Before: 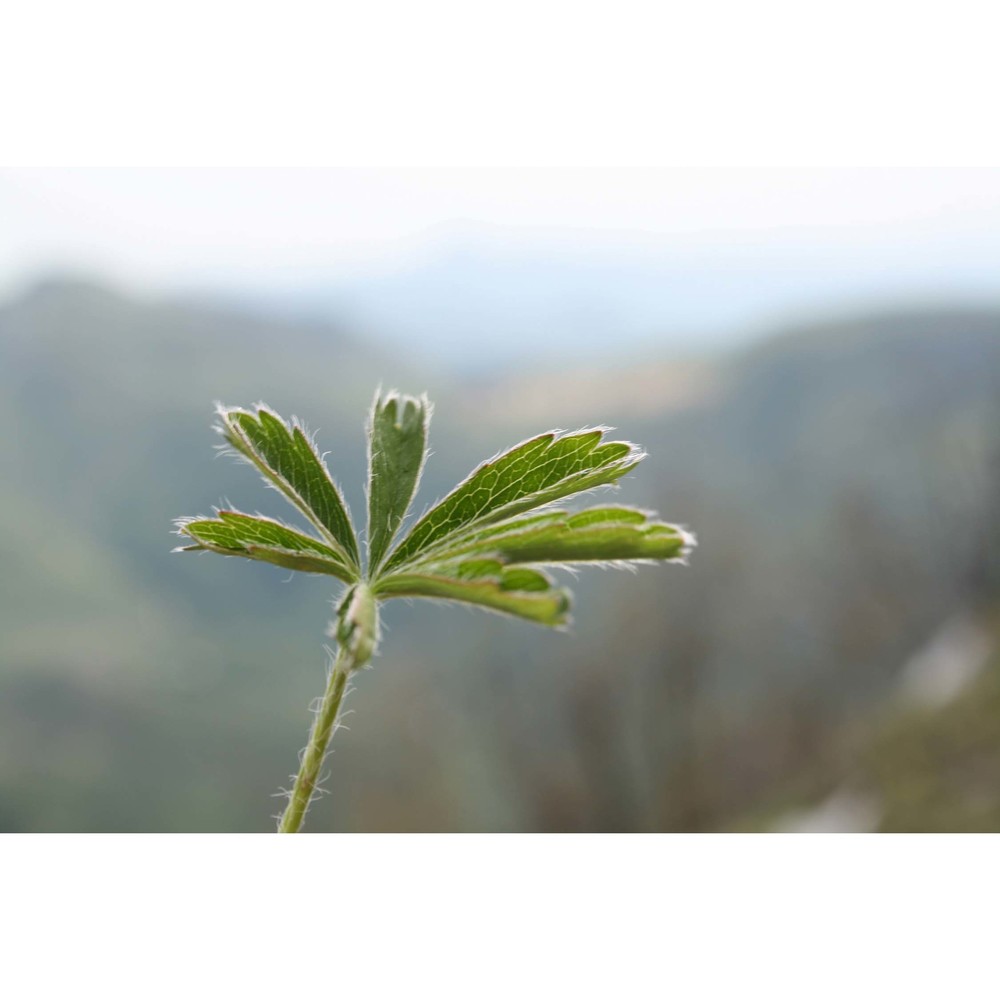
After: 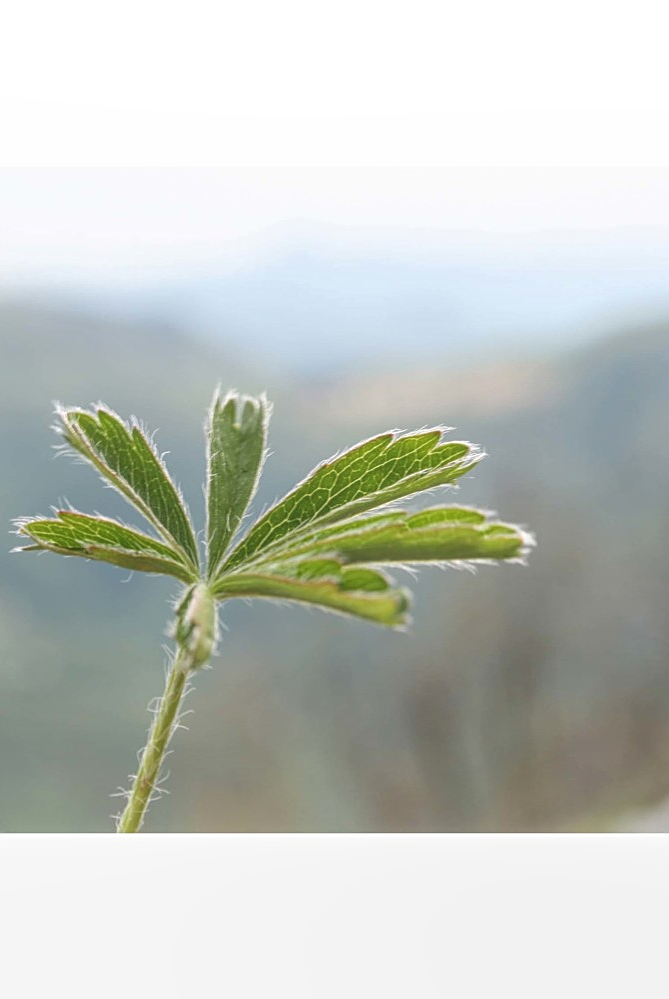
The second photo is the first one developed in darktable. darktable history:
local contrast: highlights 71%, shadows 9%, midtone range 0.192
crop and rotate: left 16.118%, right 16.888%
sharpen: on, module defaults
